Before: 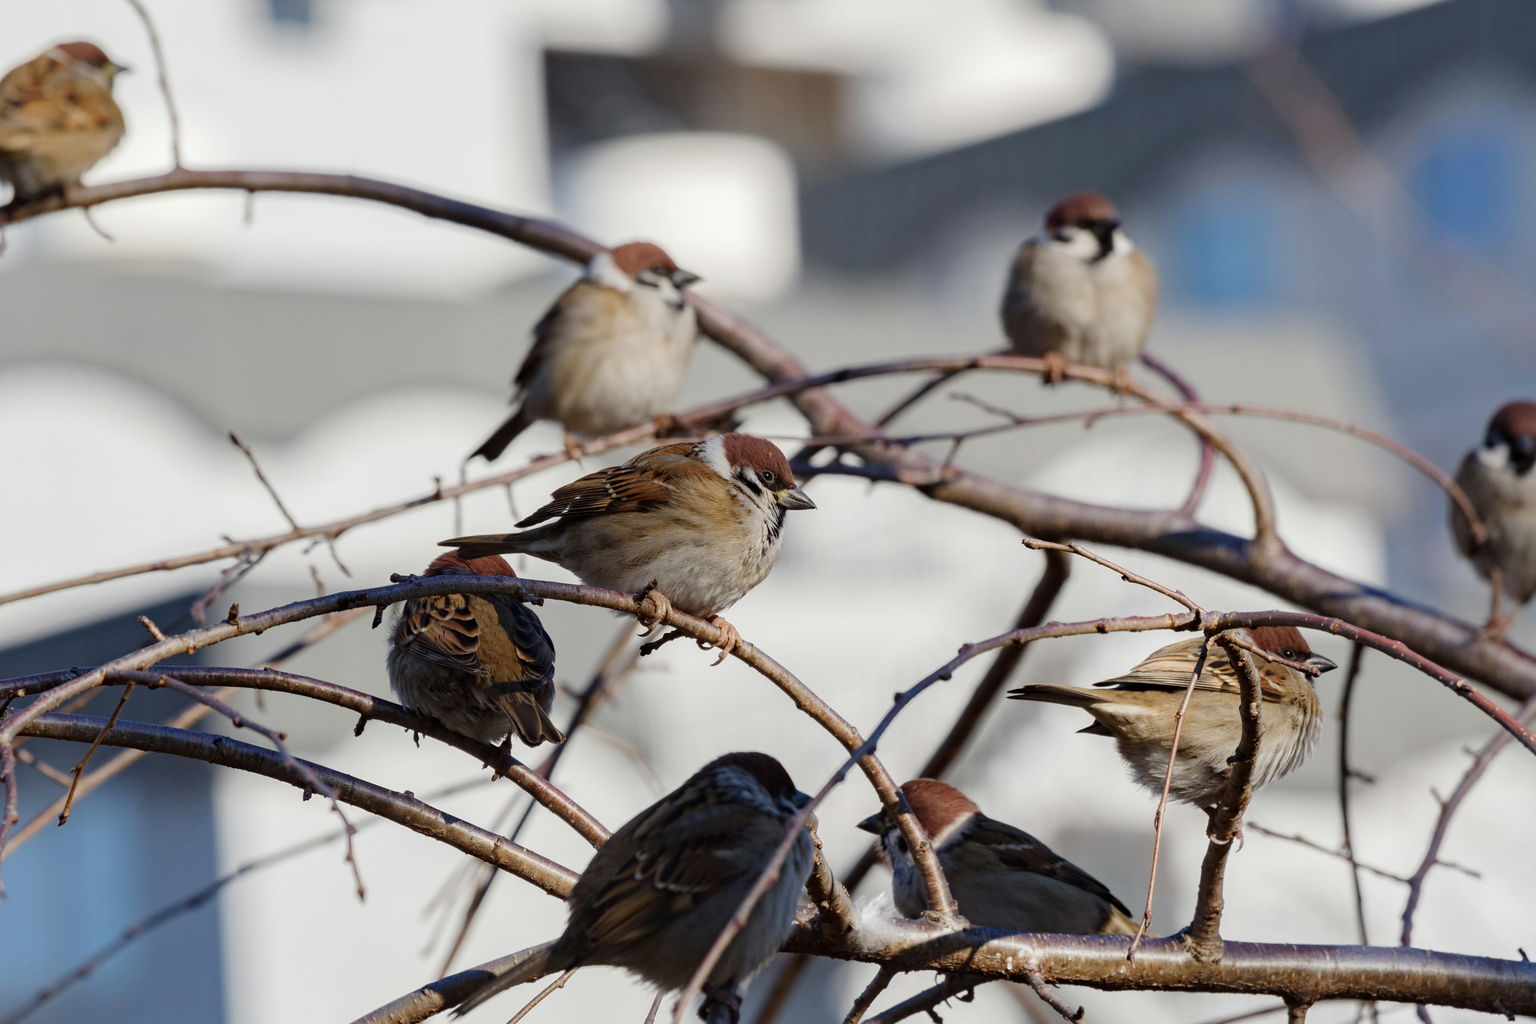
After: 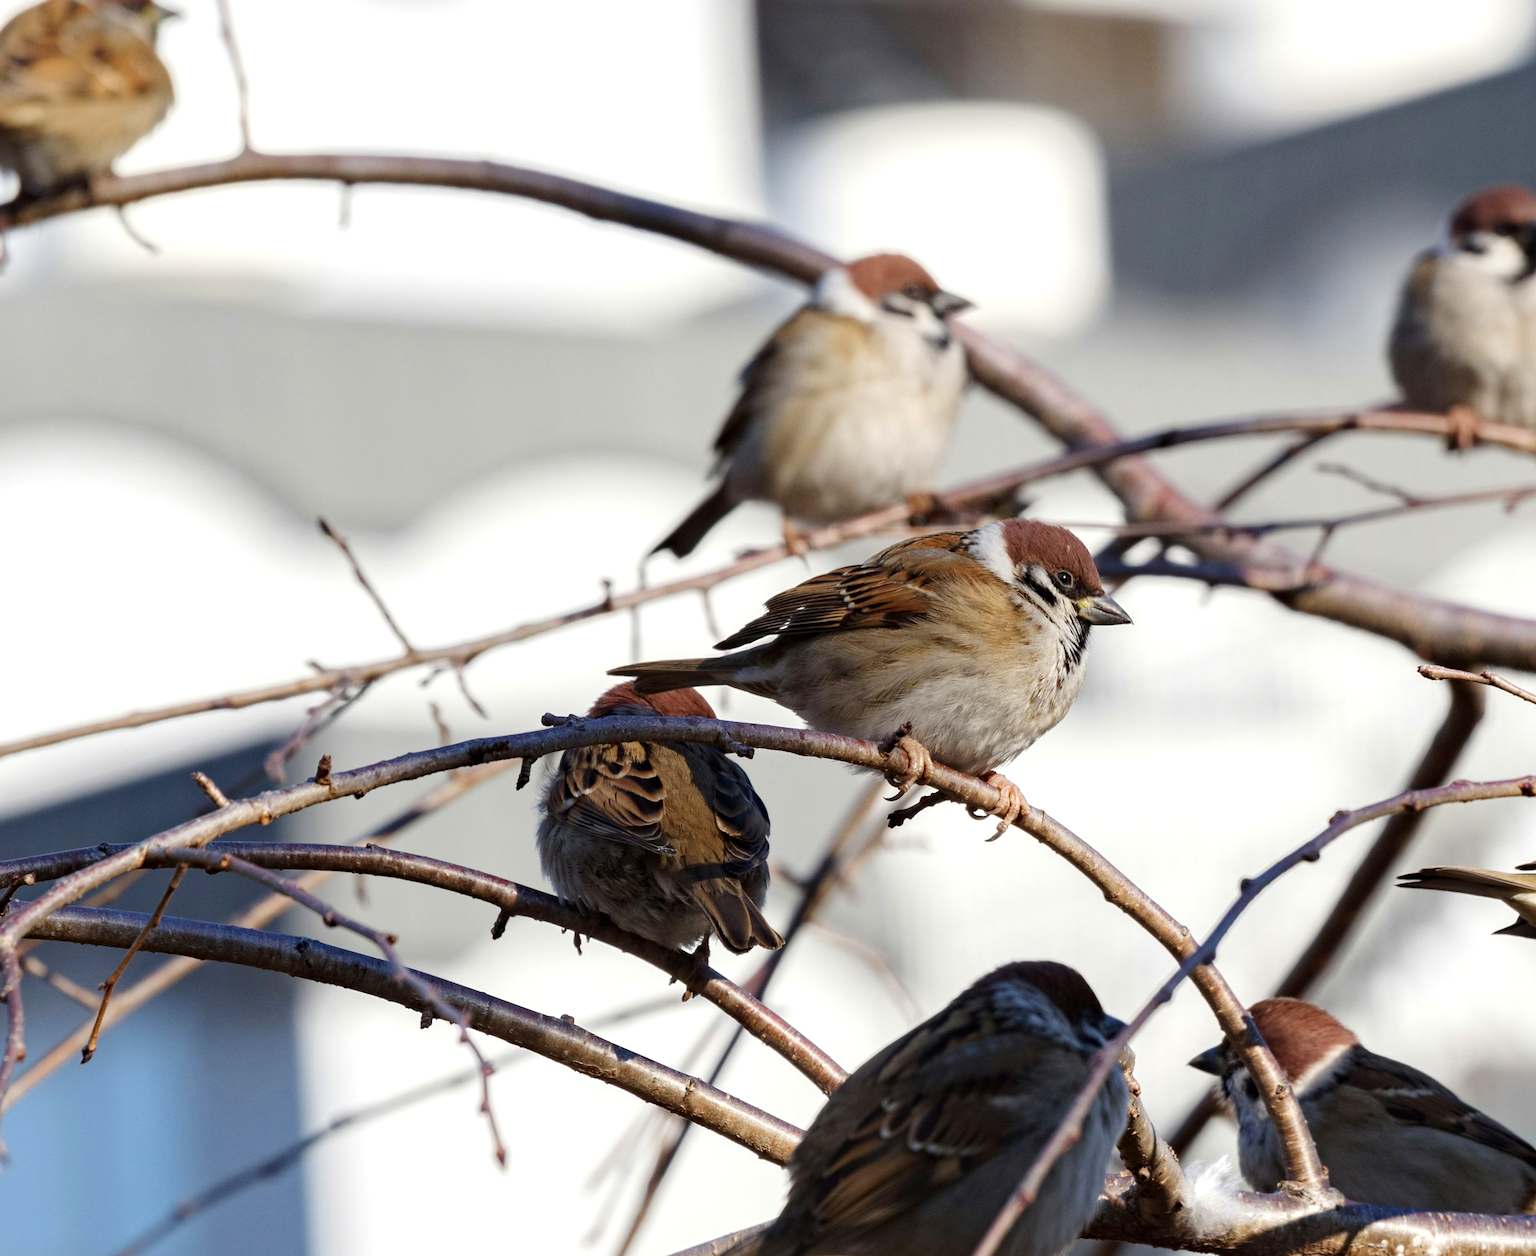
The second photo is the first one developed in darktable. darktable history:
crop: top 5.801%, right 27.883%, bottom 5.716%
exposure: black level correction 0.001, exposure 0.499 EV, compensate exposure bias true, compensate highlight preservation false
